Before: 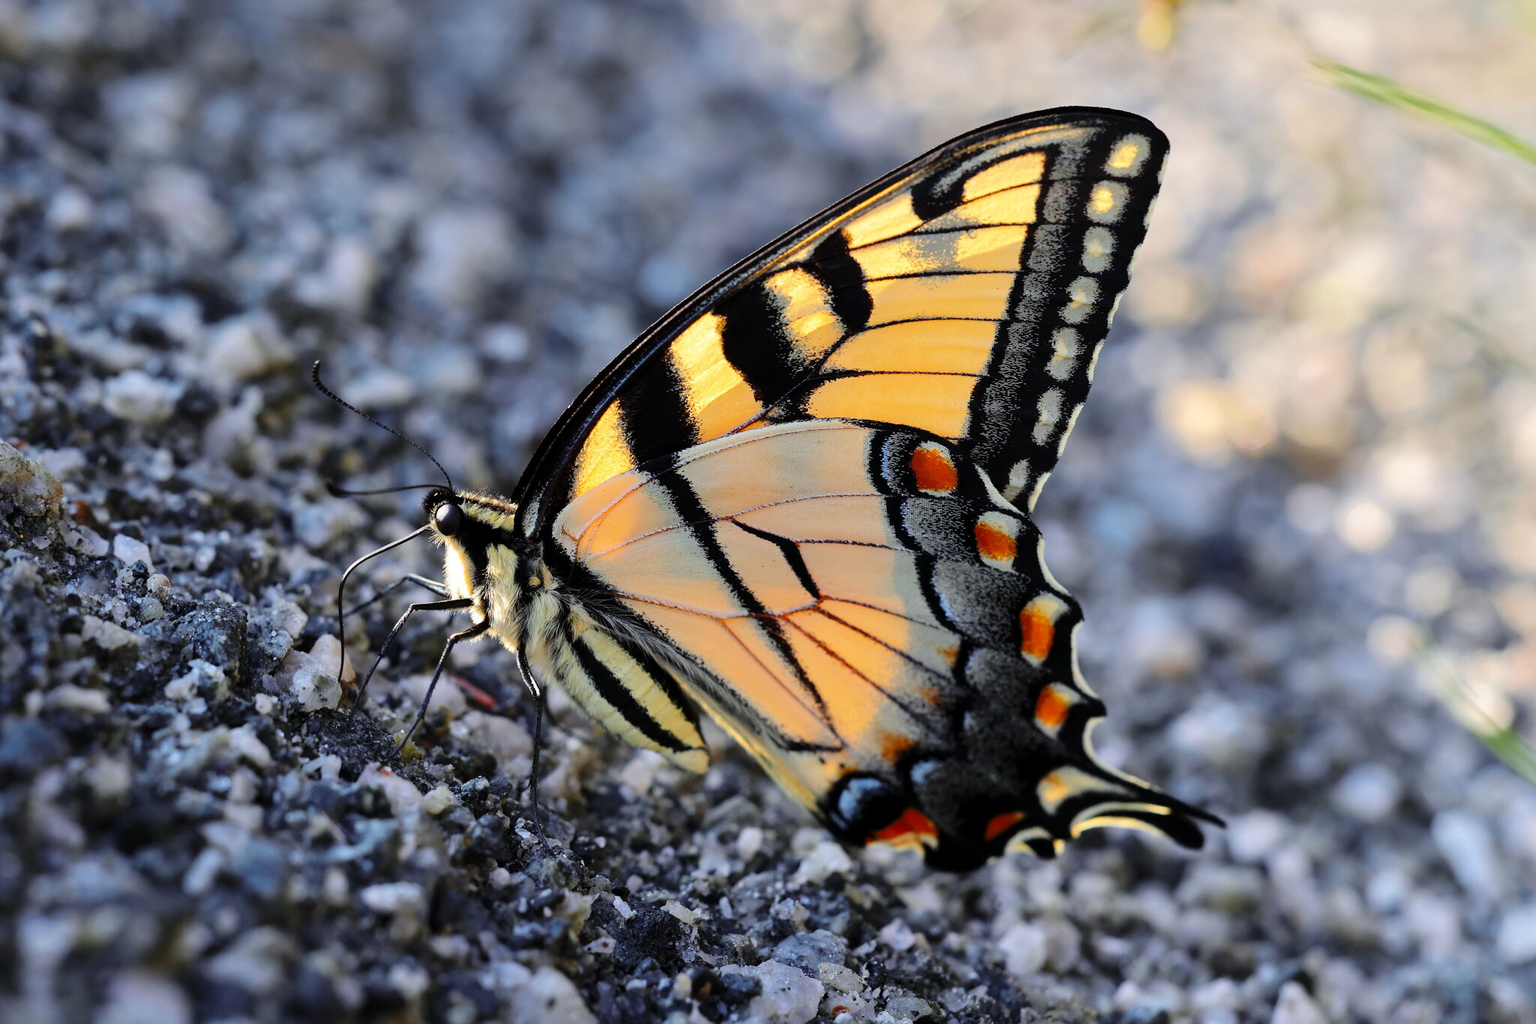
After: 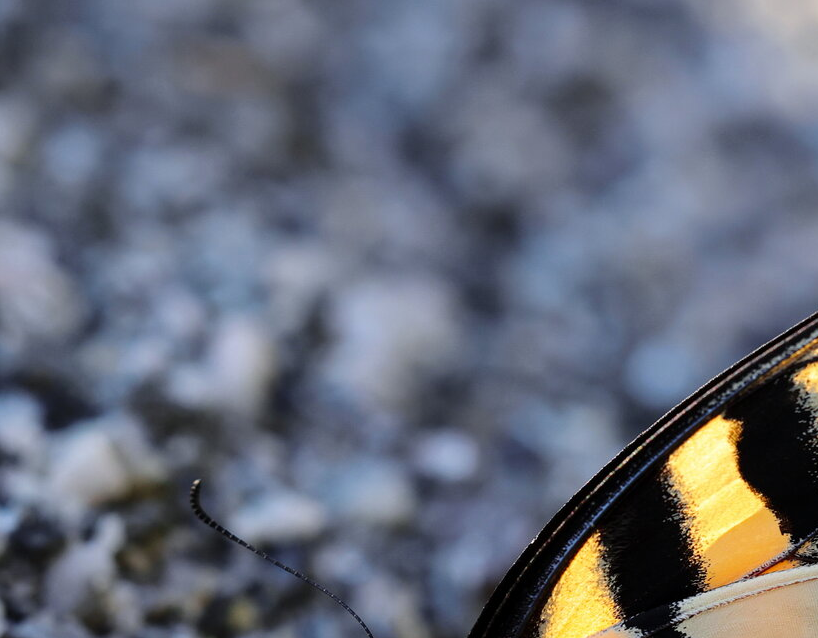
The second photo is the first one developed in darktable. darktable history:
crop and rotate: left 11.066%, top 0.09%, right 48.957%, bottom 53.2%
